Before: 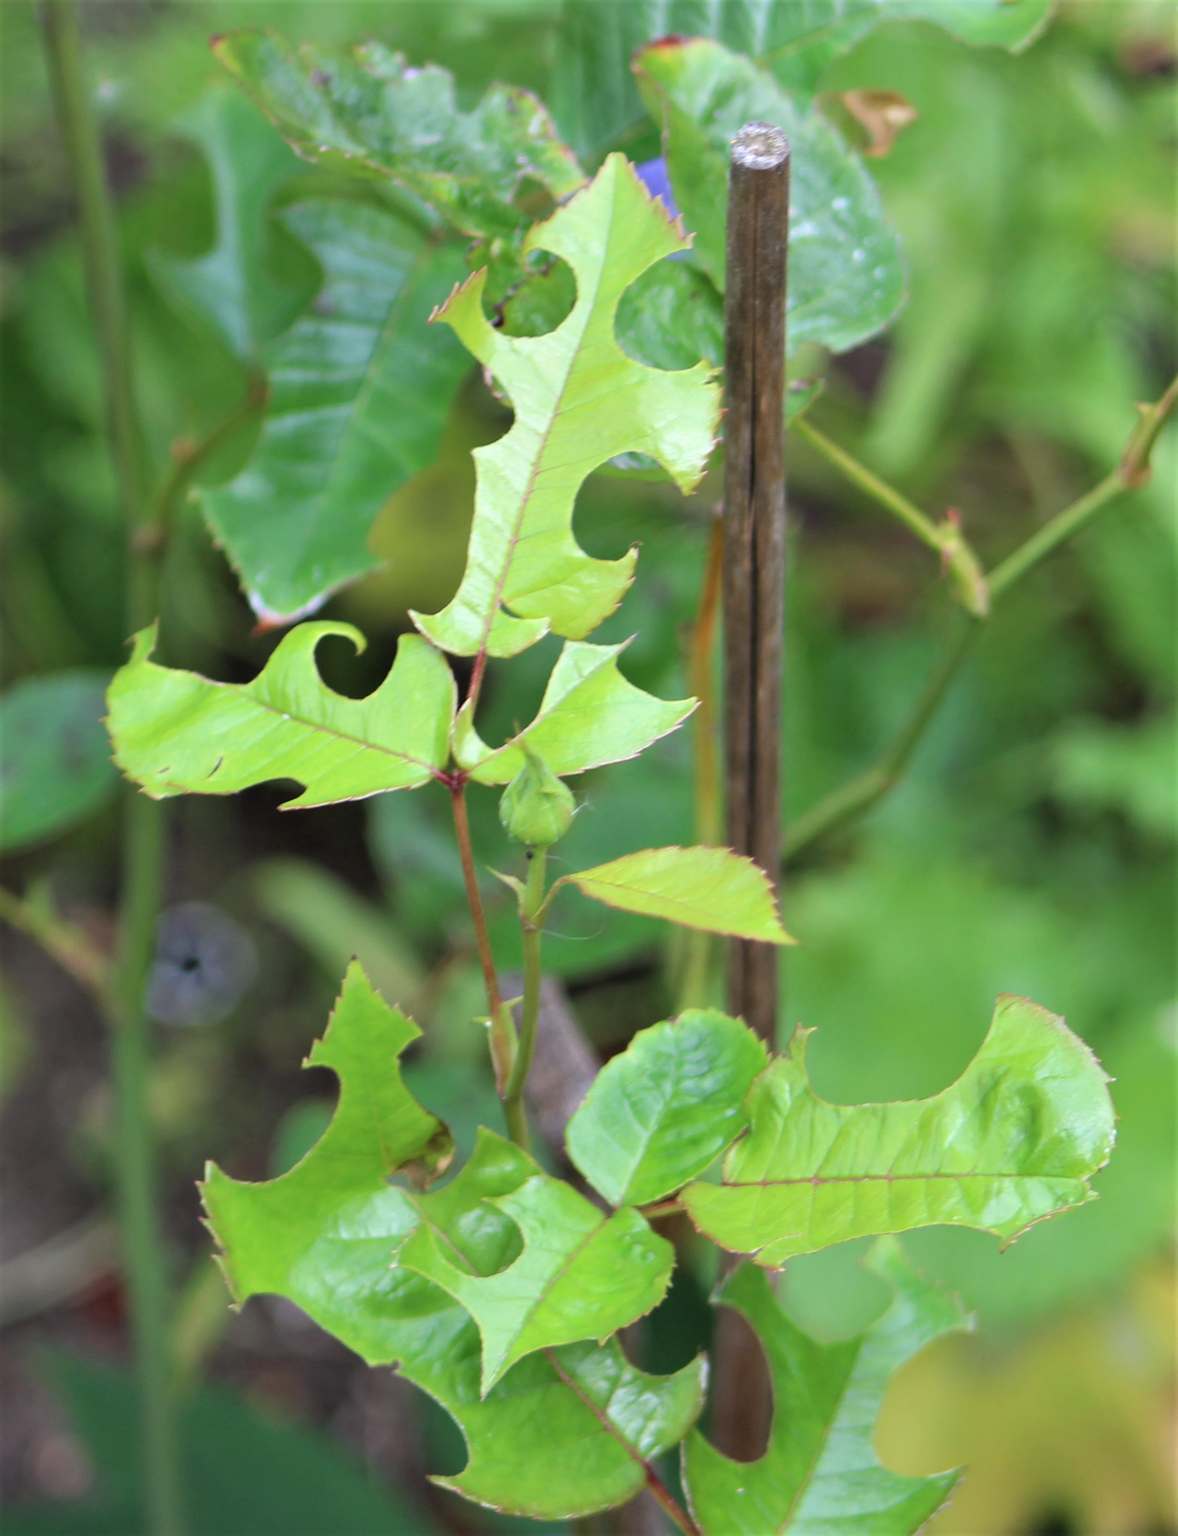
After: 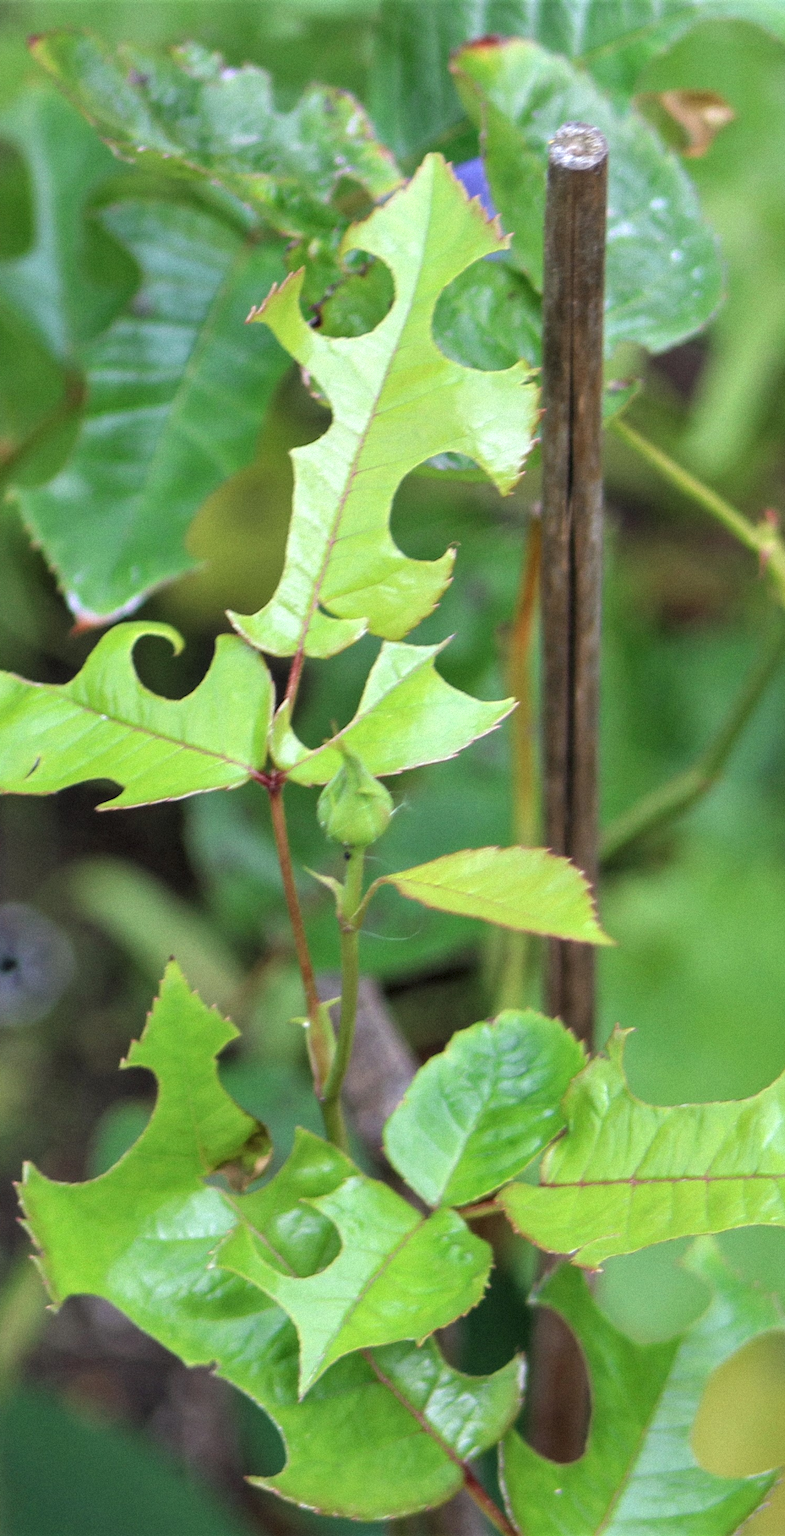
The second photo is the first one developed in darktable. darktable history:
grain: mid-tones bias 0%
crop and rotate: left 15.546%, right 17.787%
local contrast: on, module defaults
